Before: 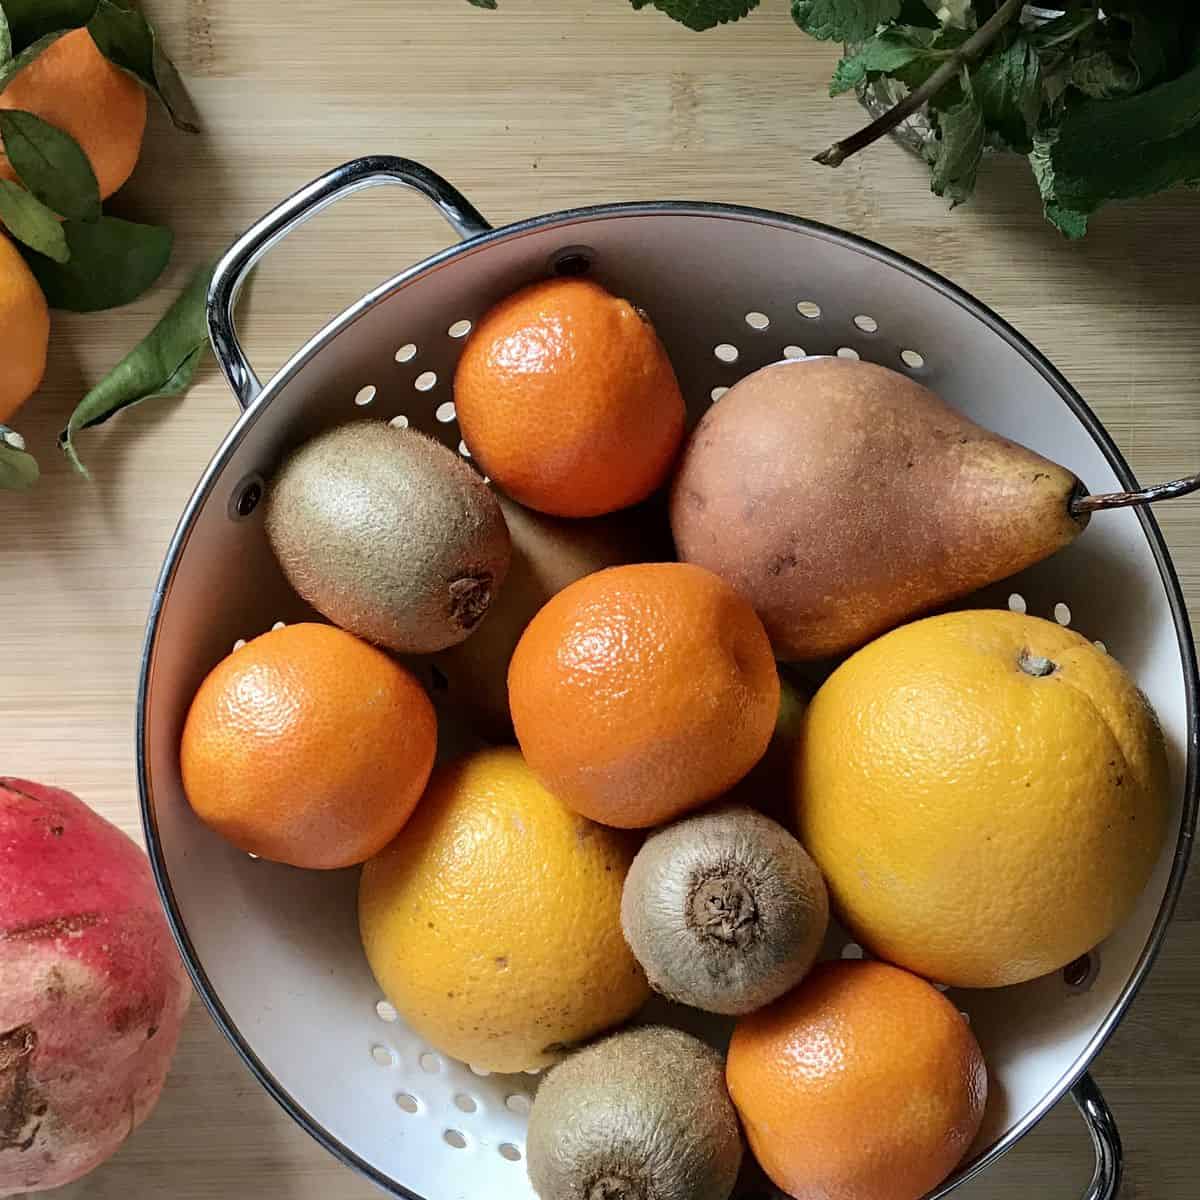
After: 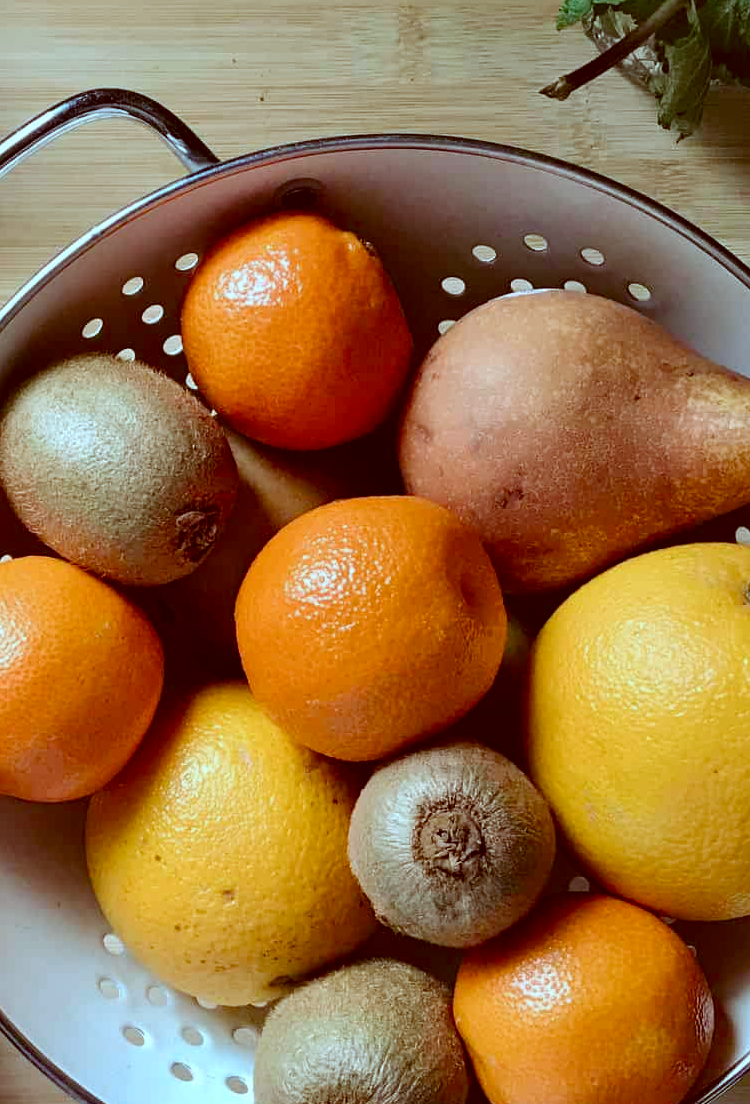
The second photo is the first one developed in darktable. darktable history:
color calibration: illuminant as shot in camera, x 0.359, y 0.363, temperature 4563.27 K
color balance rgb: shadows lift › luminance -21.646%, shadows lift › chroma 9.308%, shadows lift › hue 285.27°, highlights gain › chroma 2.463%, highlights gain › hue 37.75°, perceptual saturation grading › global saturation 27.528%, perceptual saturation grading › highlights -25.705%, perceptual saturation grading › shadows 25.696%
crop and rotate: left 22.818%, top 5.646%, right 14.602%, bottom 2.276%
color correction: highlights a* -14.41, highlights b* -15.99, shadows a* 10.66, shadows b* 29.38
